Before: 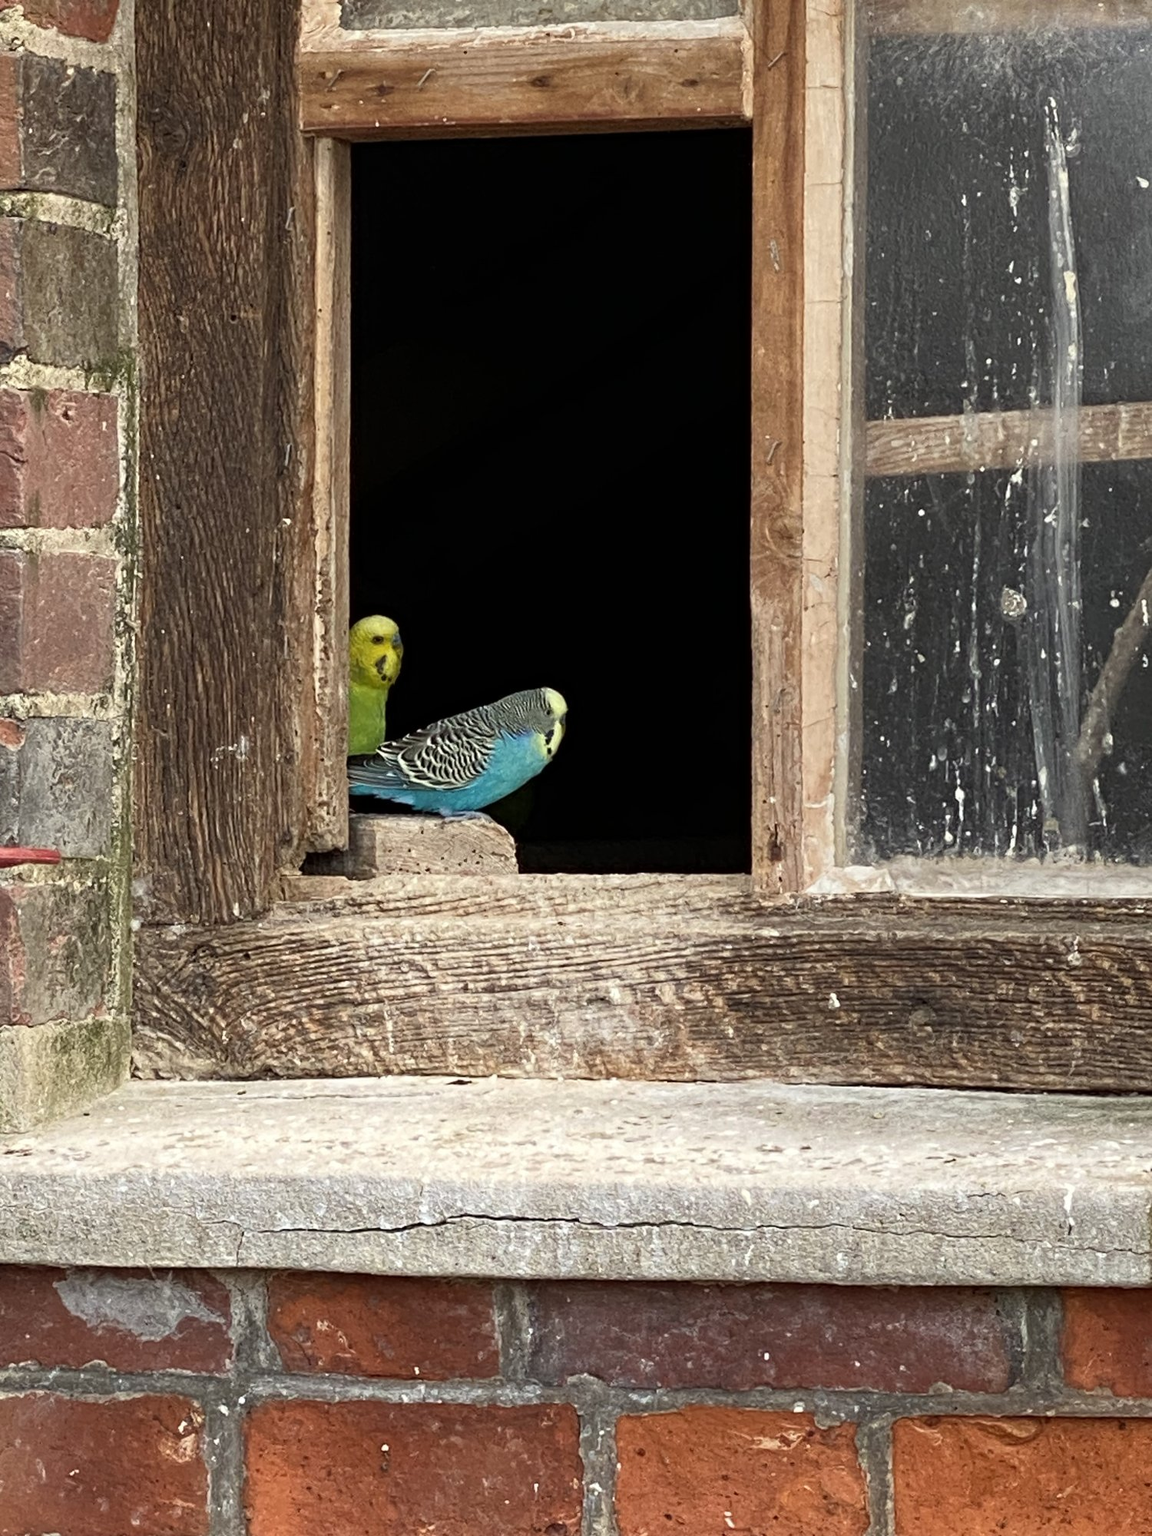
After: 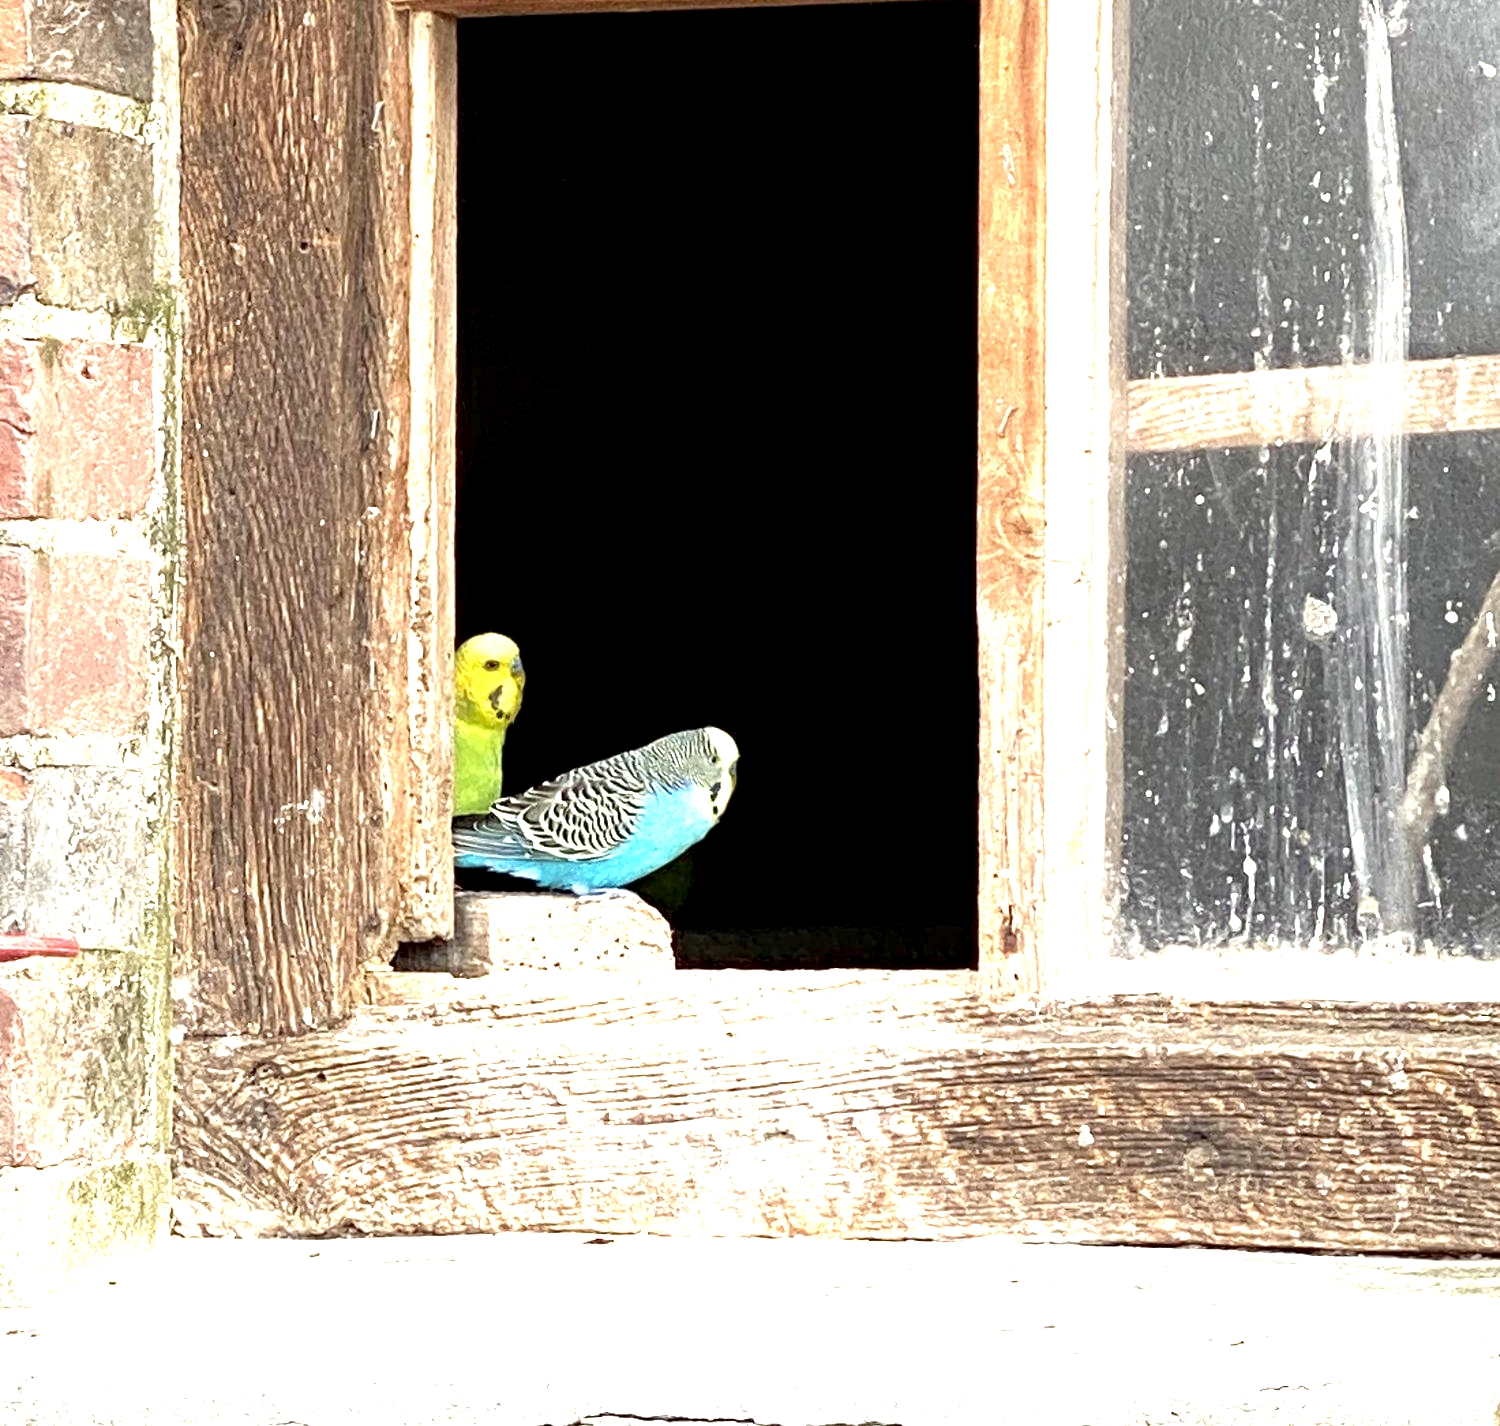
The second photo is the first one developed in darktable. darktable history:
crop and rotate: top 8.436%, bottom 20.219%
exposure: black level correction 0.001, exposure 1.99 EV, compensate highlight preservation false
tone equalizer: edges refinement/feathering 500, mask exposure compensation -1.57 EV, preserve details guided filter
